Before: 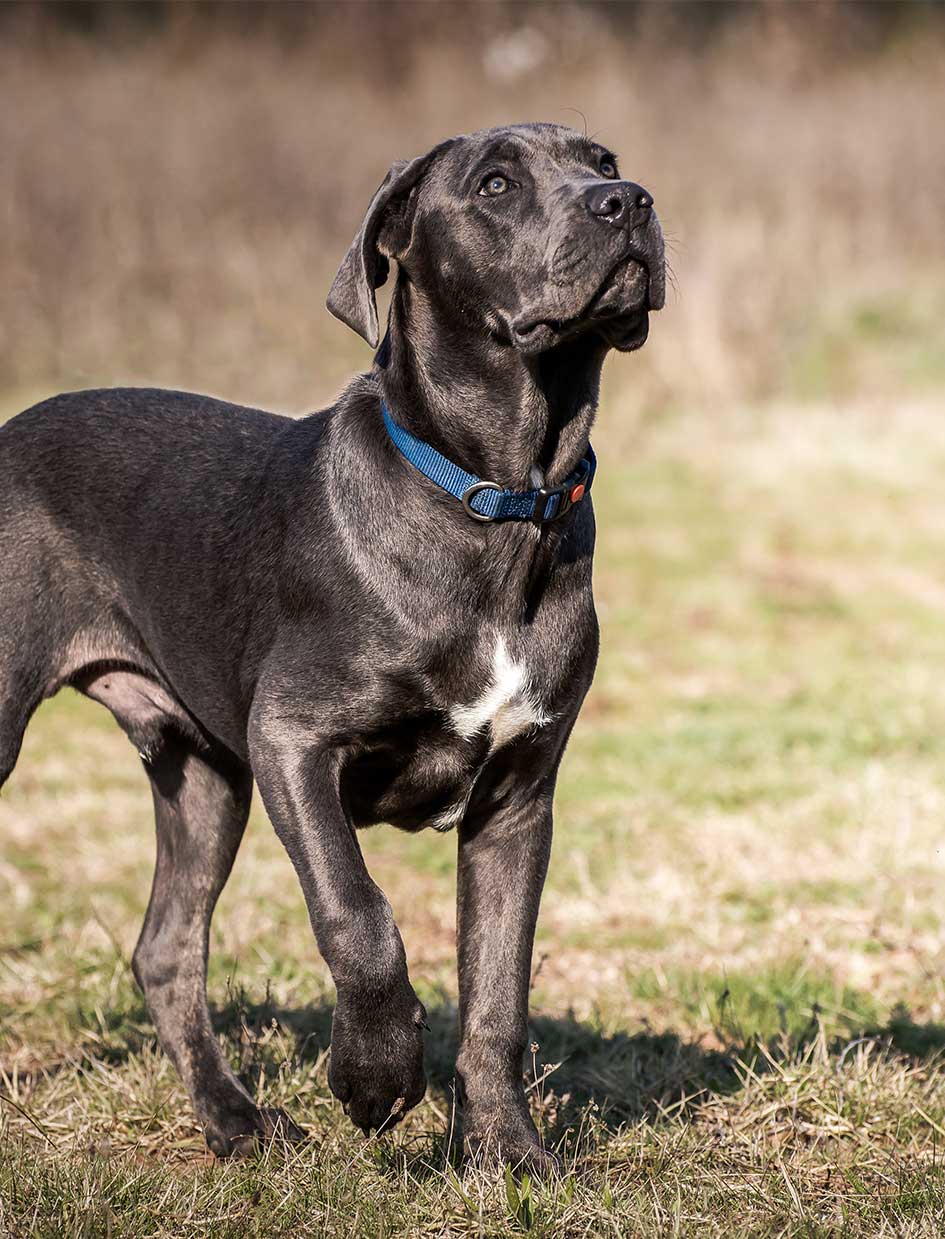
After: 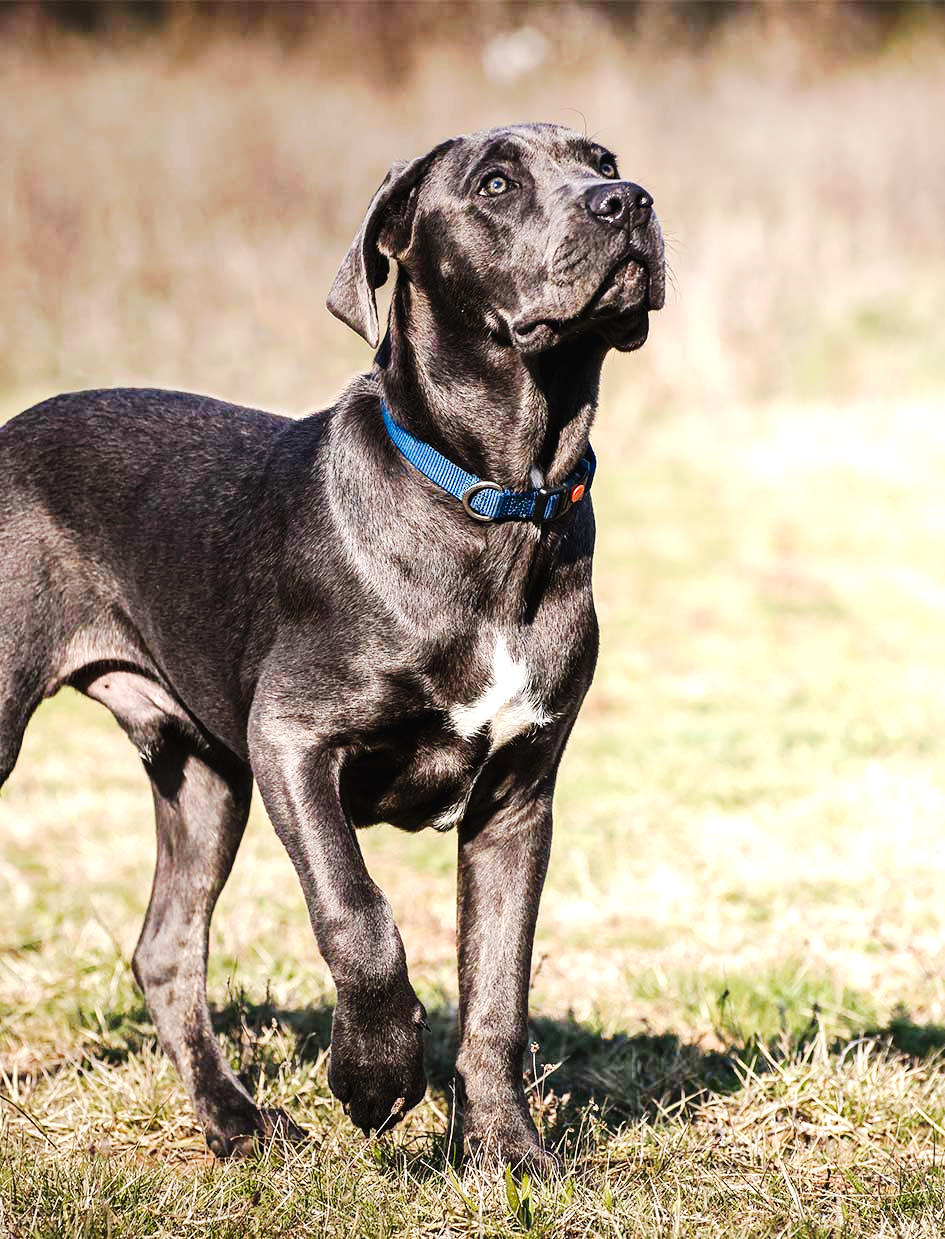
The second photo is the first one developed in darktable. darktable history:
exposure: black level correction 0, exposure 0.6 EV, compensate exposure bias true, compensate highlight preservation false
tone curve: curves: ch0 [(0, 0) (0.003, 0.018) (0.011, 0.021) (0.025, 0.028) (0.044, 0.039) (0.069, 0.05) (0.1, 0.06) (0.136, 0.081) (0.177, 0.117) (0.224, 0.161) (0.277, 0.226) (0.335, 0.315) (0.399, 0.421) (0.468, 0.53) (0.543, 0.627) (0.623, 0.726) (0.709, 0.789) (0.801, 0.859) (0.898, 0.924) (1, 1)], preserve colors none
